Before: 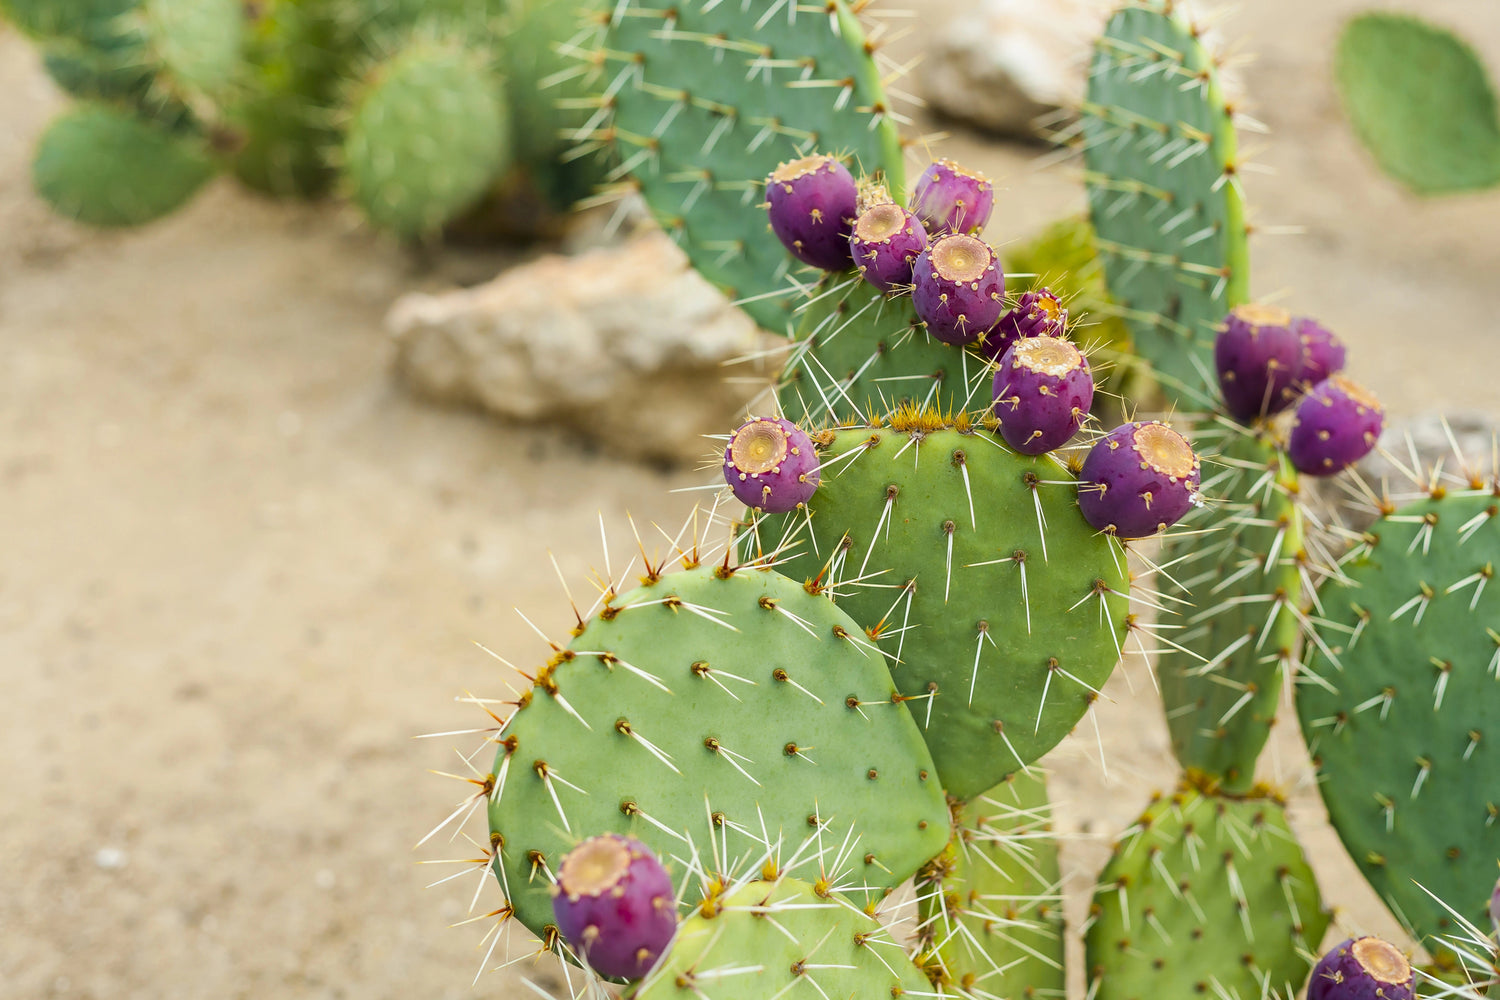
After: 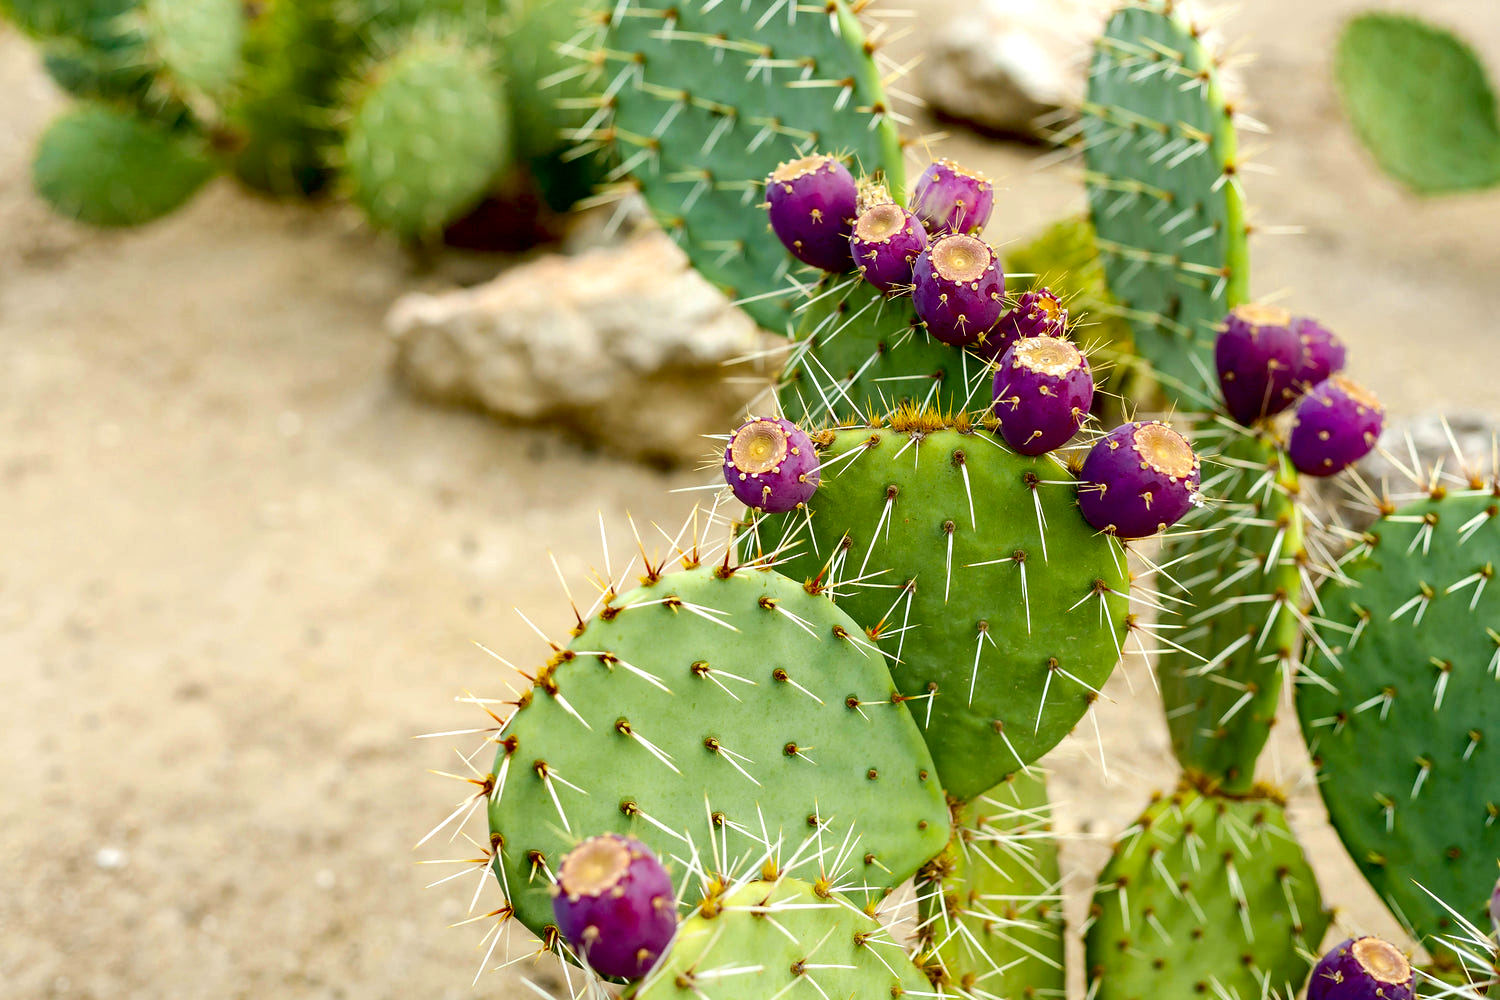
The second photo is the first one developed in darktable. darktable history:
contrast brightness saturation: brightness -0.099
exposure: black level correction 0.03, exposure 0.328 EV, compensate exposure bias true, compensate highlight preservation false
